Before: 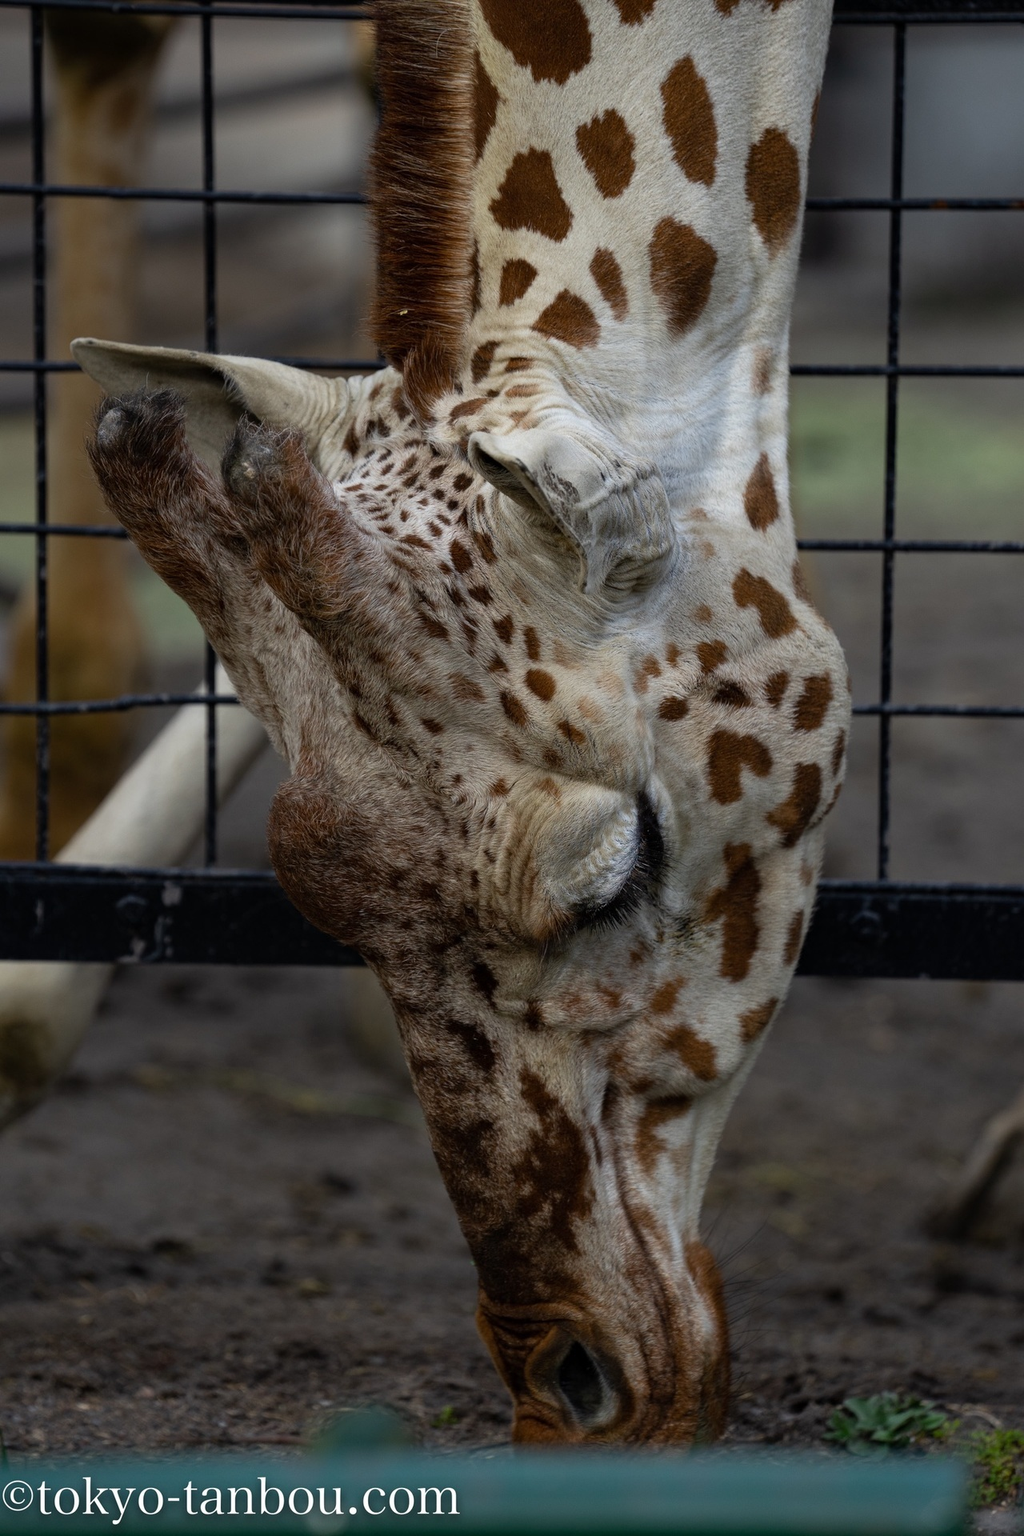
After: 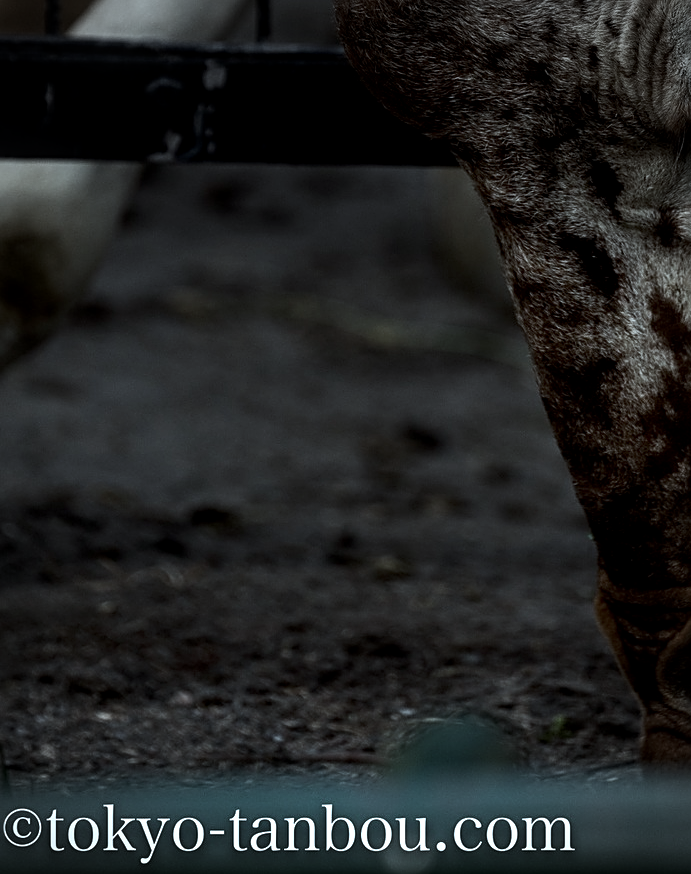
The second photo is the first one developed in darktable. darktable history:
crop and rotate: top 54.321%, right 45.982%, bottom 0.154%
sharpen: amount 0.498
vignetting: fall-off start 67.32%, width/height ratio 1.012
local contrast: on, module defaults
color correction: highlights a* -12.2, highlights b* -17.71, saturation 0.705
contrast brightness saturation: brightness -0.086
tone equalizer: -8 EV -0.75 EV, -7 EV -0.737 EV, -6 EV -0.593 EV, -5 EV -0.386 EV, -3 EV 0.366 EV, -2 EV 0.6 EV, -1 EV 0.696 EV, +0 EV 0.776 EV, edges refinement/feathering 500, mask exposure compensation -1.57 EV, preserve details no
